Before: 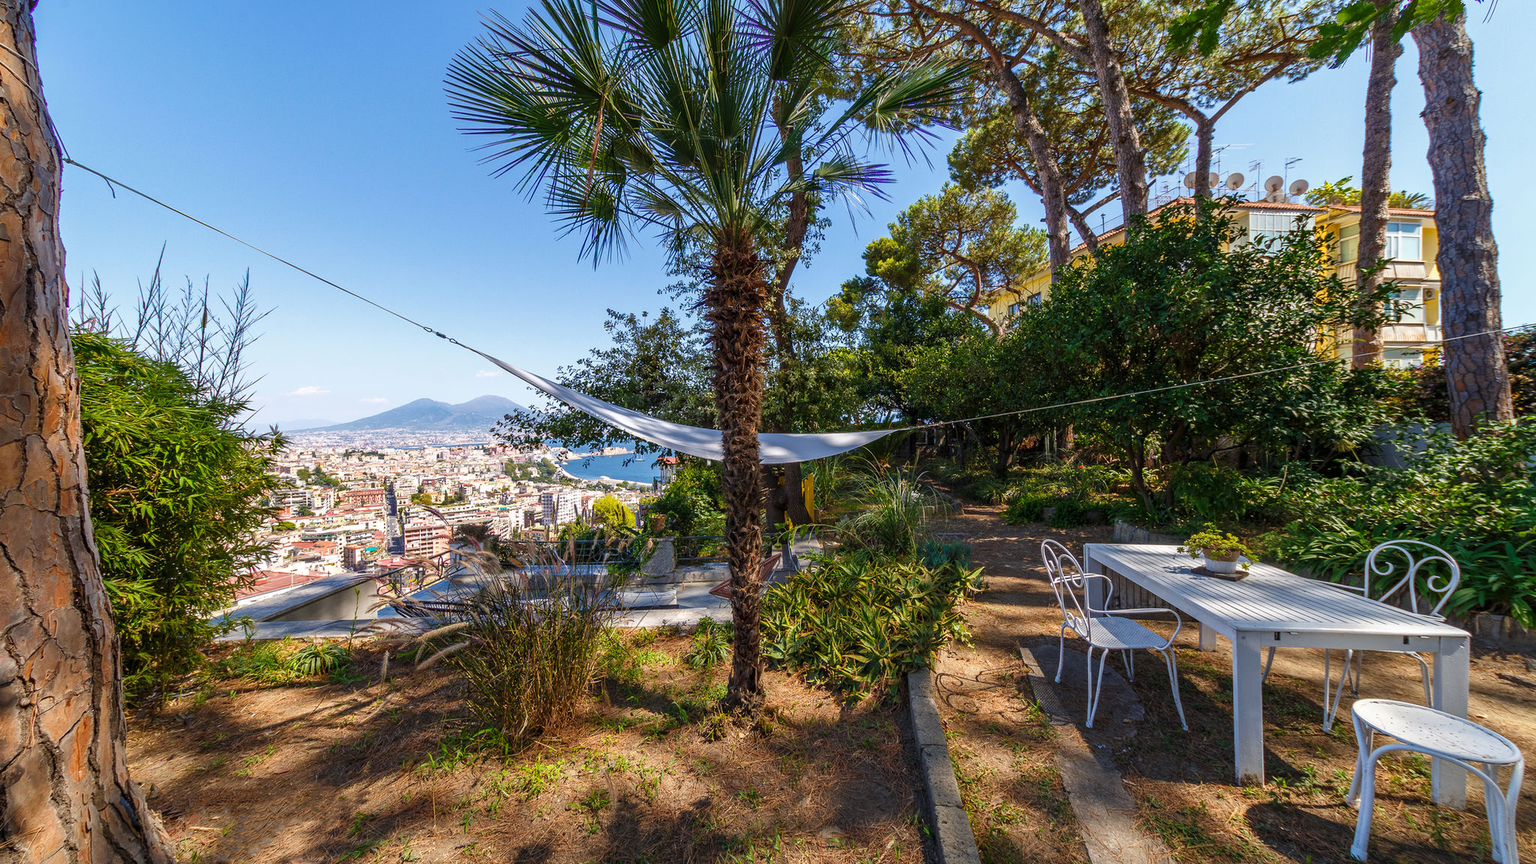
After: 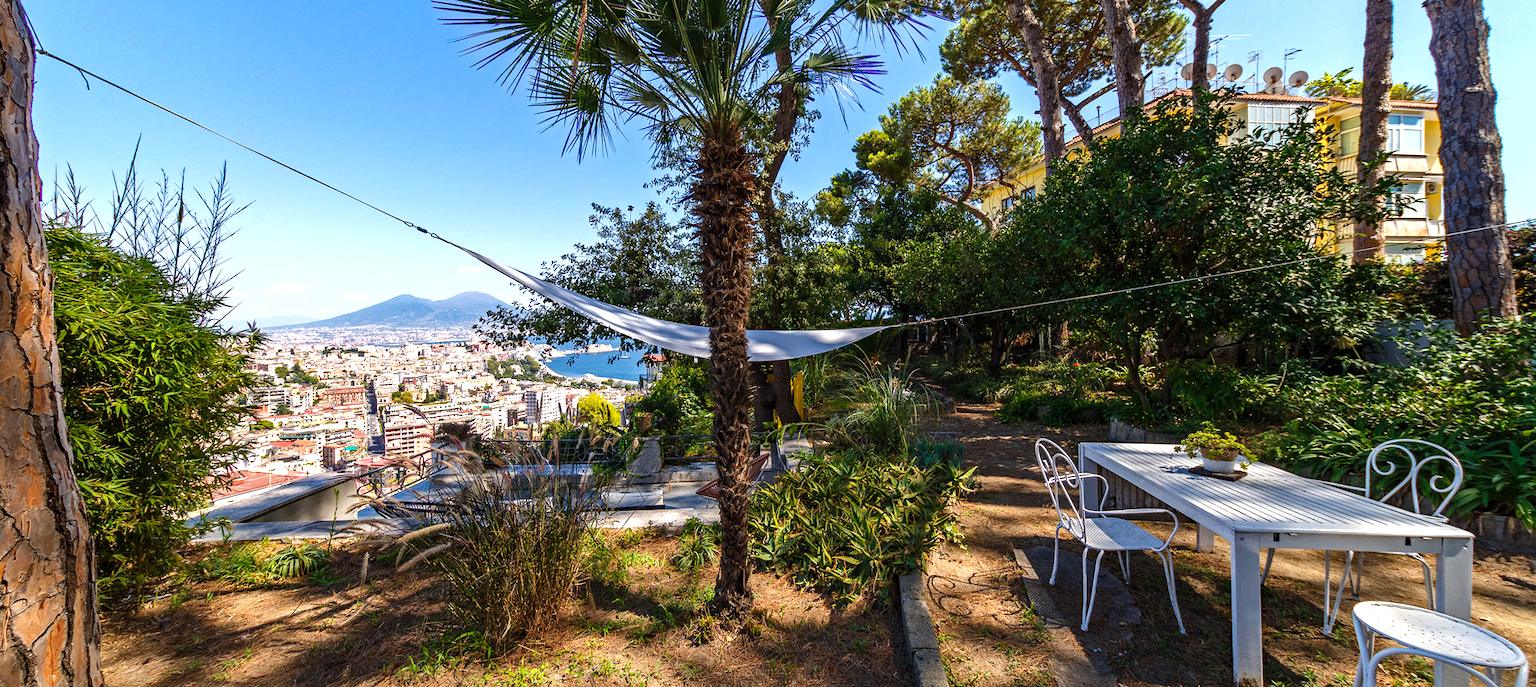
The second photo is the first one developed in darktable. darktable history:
crop and rotate: left 1.814%, top 12.818%, right 0.25%, bottom 9.225%
haze removal: strength 0.29, distance 0.25, compatibility mode true, adaptive false
tone equalizer: -8 EV -0.417 EV, -7 EV -0.389 EV, -6 EV -0.333 EV, -5 EV -0.222 EV, -3 EV 0.222 EV, -2 EV 0.333 EV, -1 EV 0.389 EV, +0 EV 0.417 EV, edges refinement/feathering 500, mask exposure compensation -1.25 EV, preserve details no
